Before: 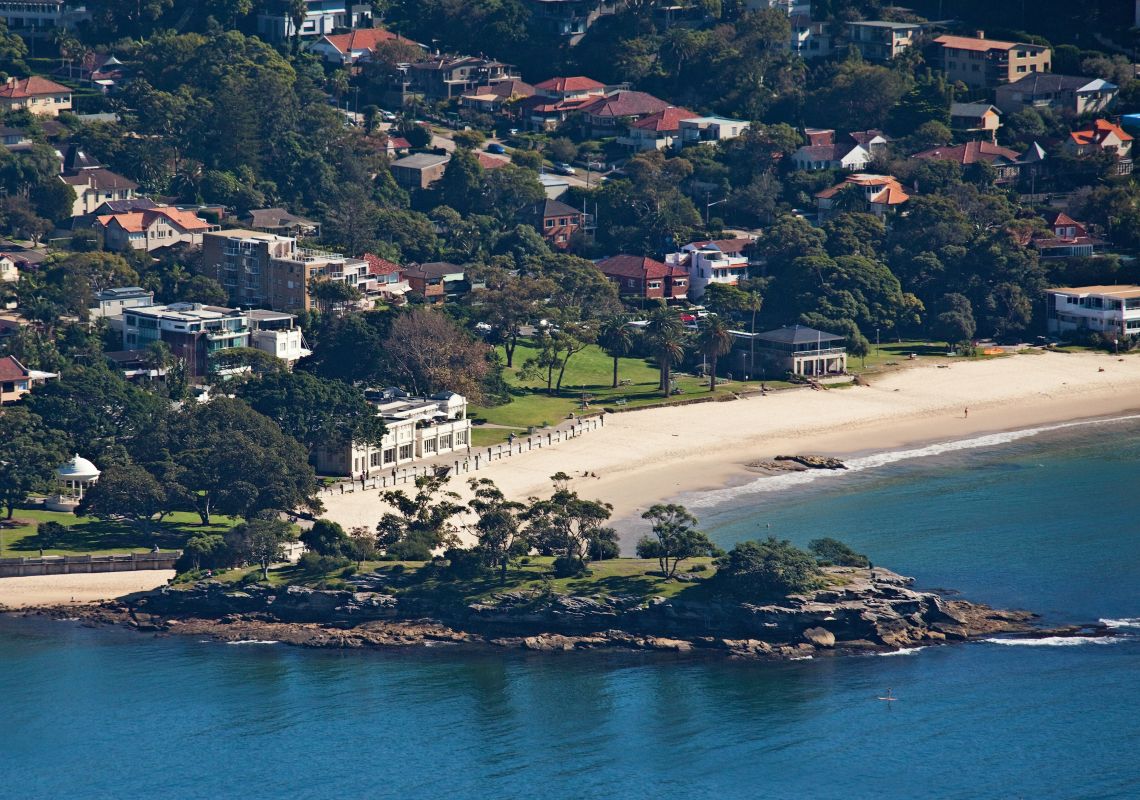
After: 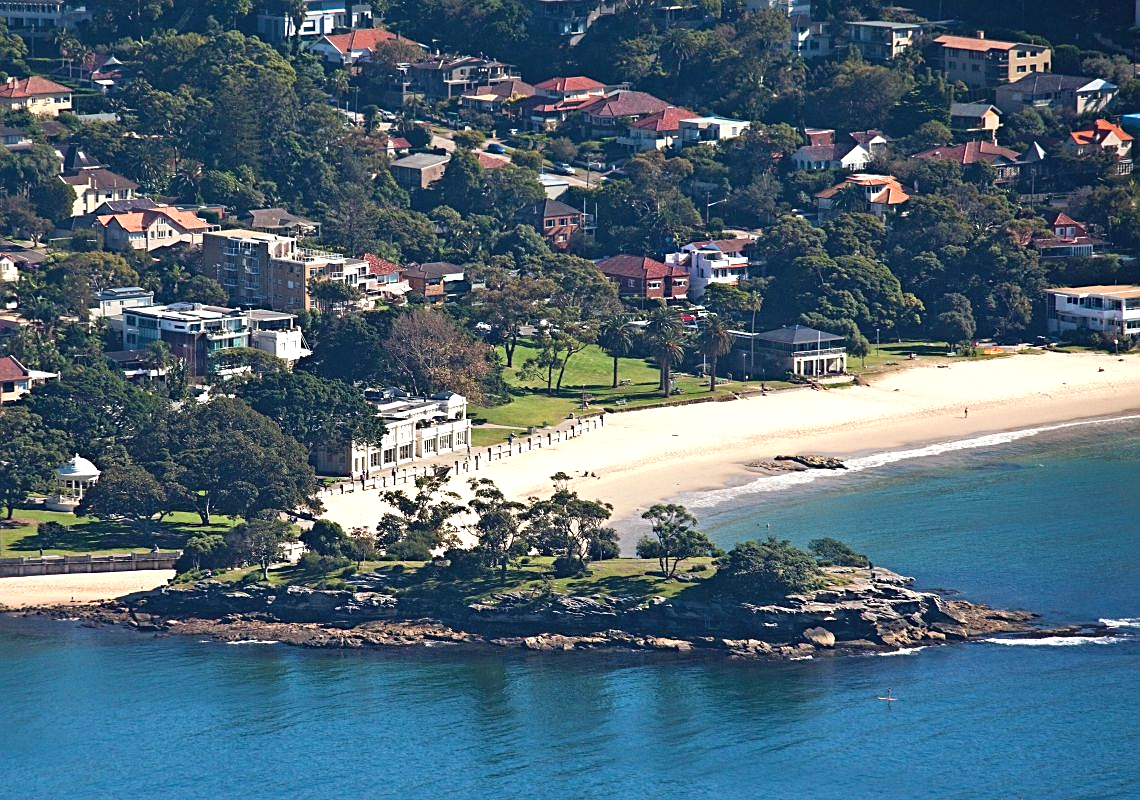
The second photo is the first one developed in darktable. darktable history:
exposure: black level correction -0.001, exposure 0.536 EV, compensate highlight preservation false
sharpen: amount 0.492
